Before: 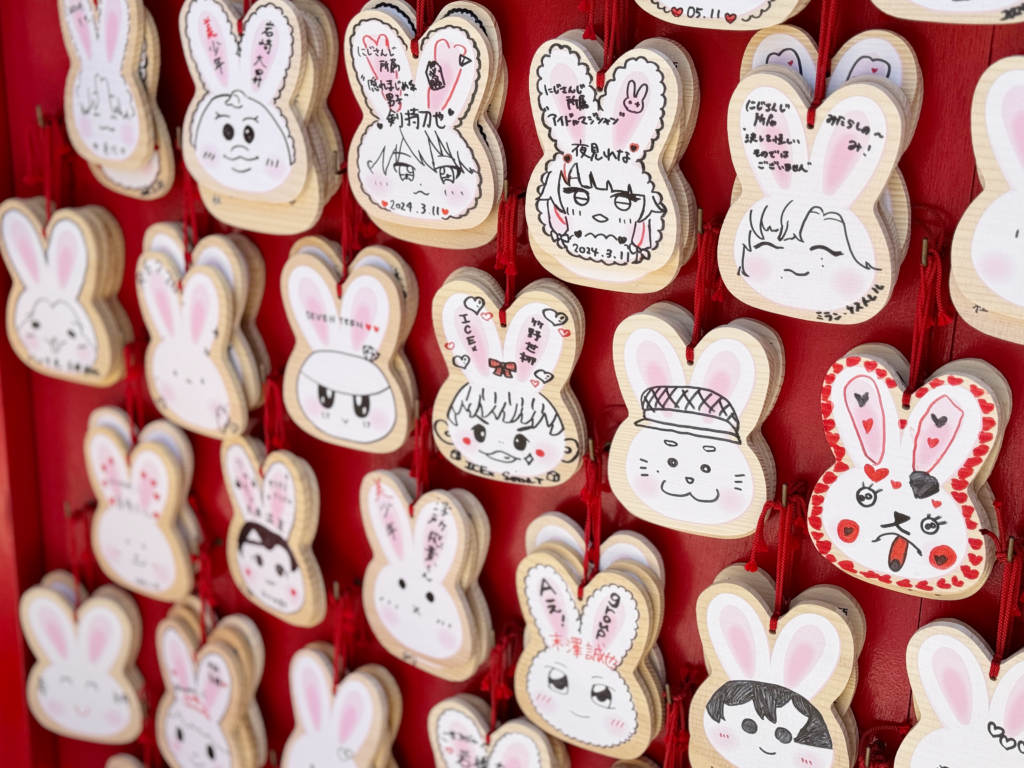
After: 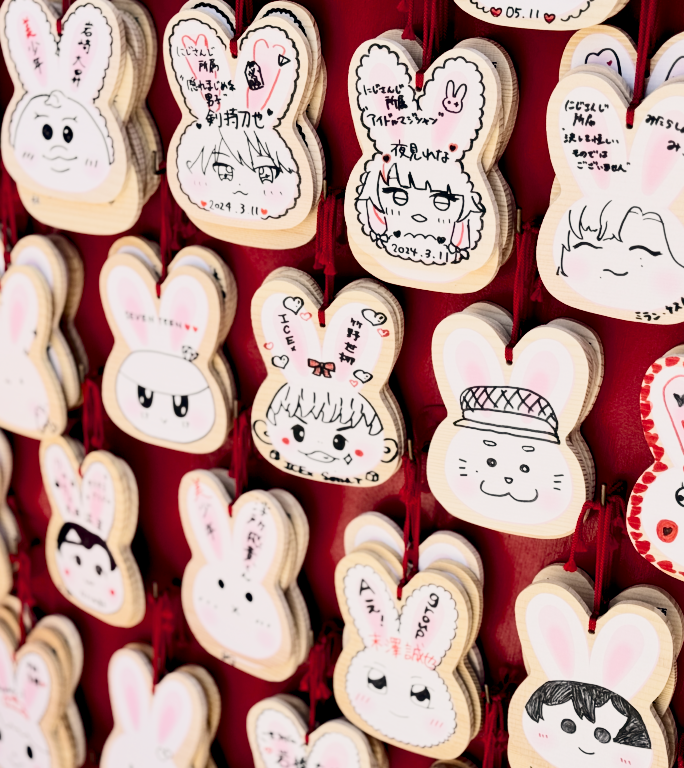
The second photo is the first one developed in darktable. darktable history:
crop and rotate: left 17.732%, right 15.423%
color balance: lift [0.975, 0.993, 1, 1.015], gamma [1.1, 1, 1, 0.945], gain [1, 1.04, 1, 0.95]
filmic rgb: black relative exposure -7.5 EV, white relative exposure 5 EV, hardness 3.31, contrast 1.3, contrast in shadows safe
contrast brightness saturation: contrast 0.28
tone equalizer: on, module defaults
